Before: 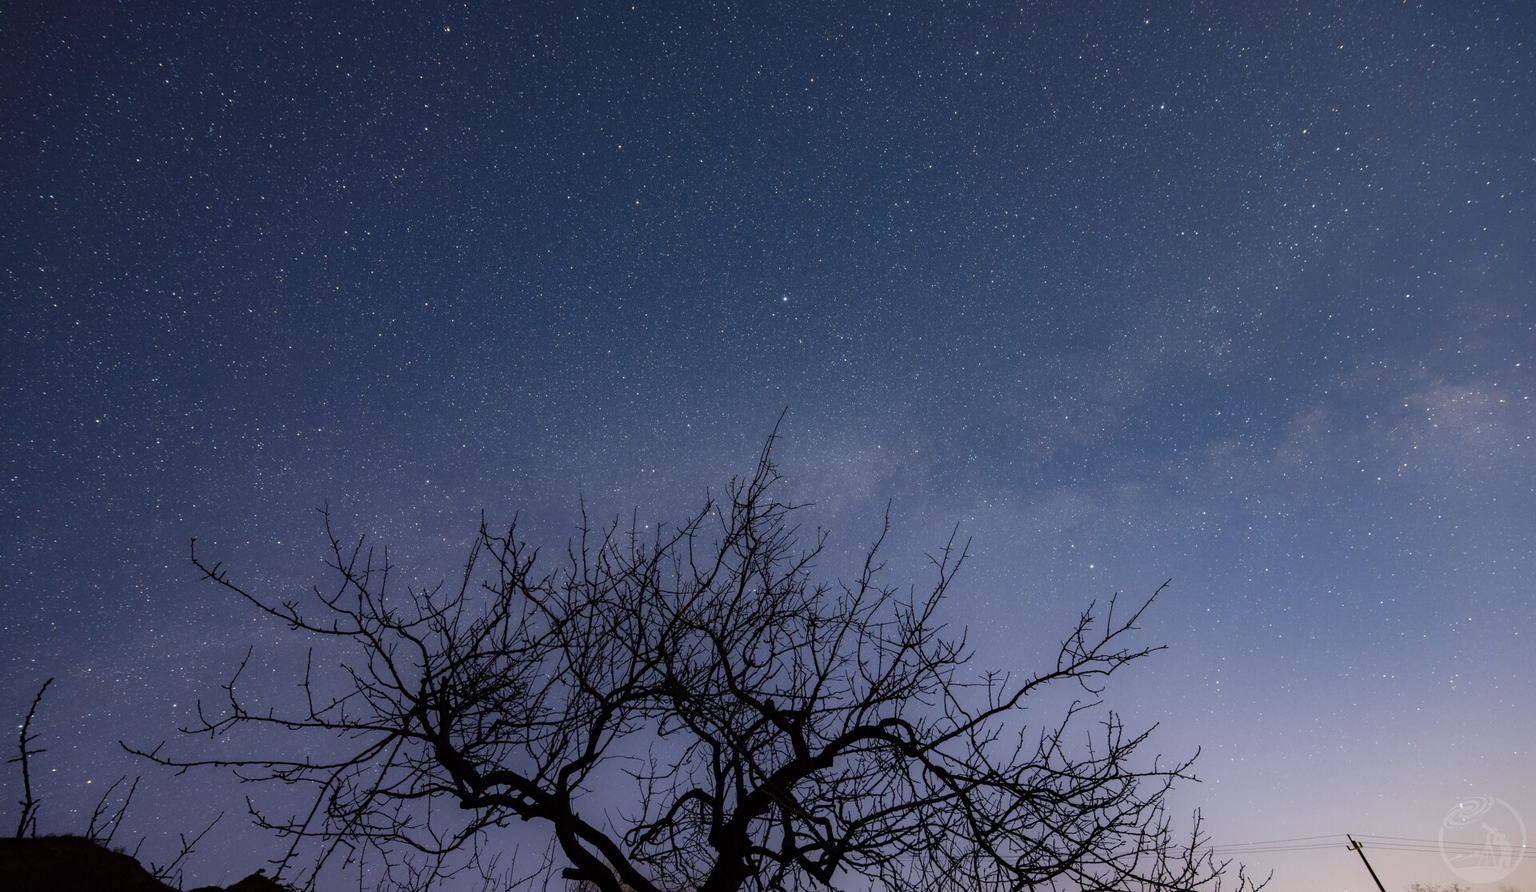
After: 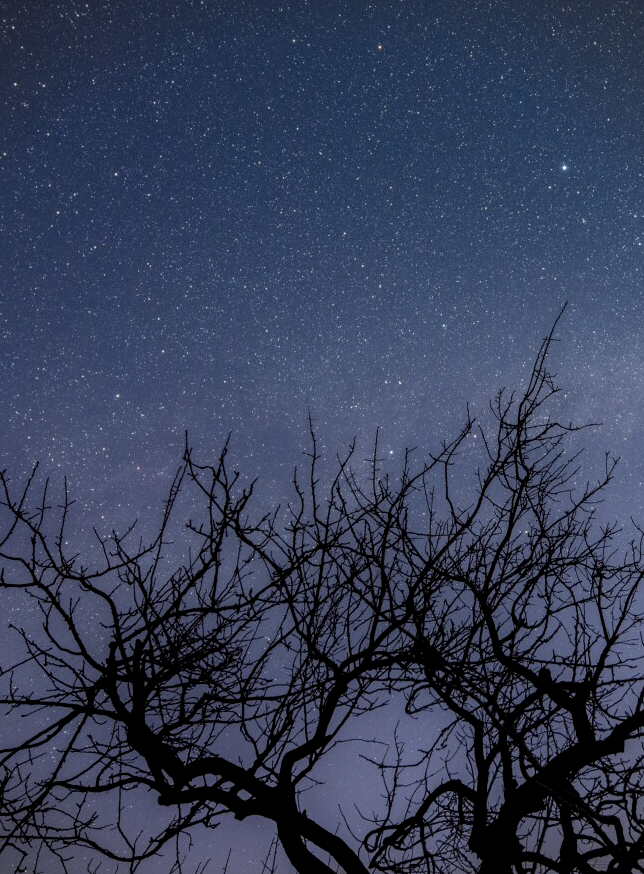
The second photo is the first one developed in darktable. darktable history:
local contrast: on, module defaults
crop and rotate: left 21.77%, top 18.528%, right 44.676%, bottom 2.997%
vignetting: fall-off start 91.19%
bloom: size 16%, threshold 98%, strength 20%
